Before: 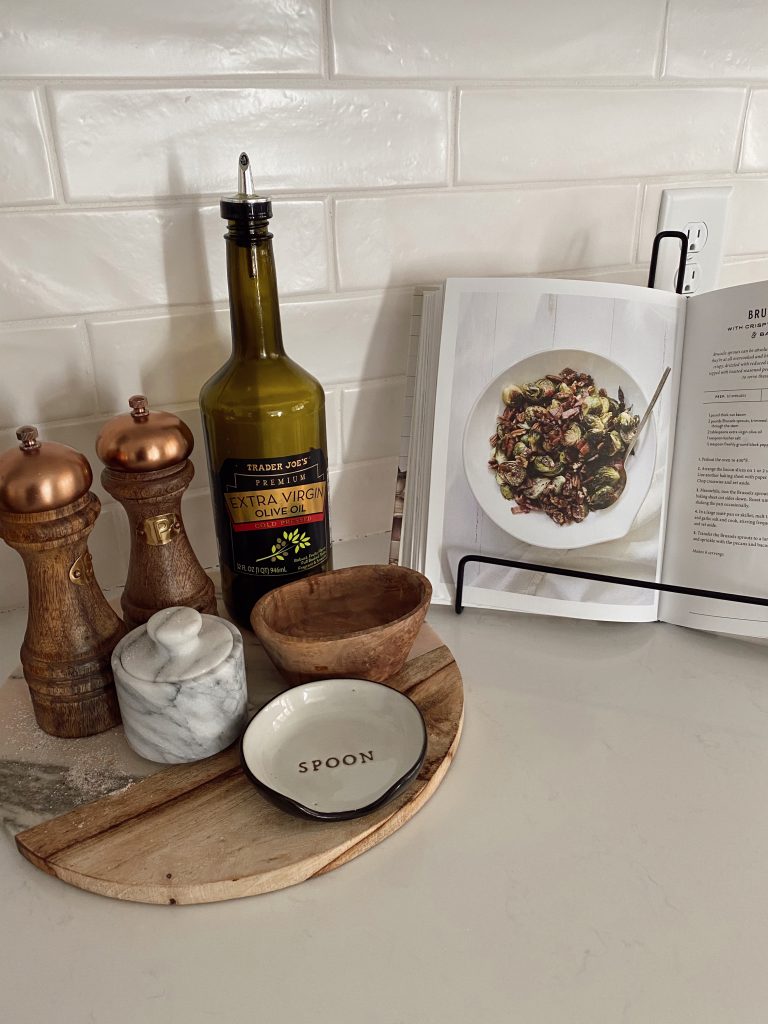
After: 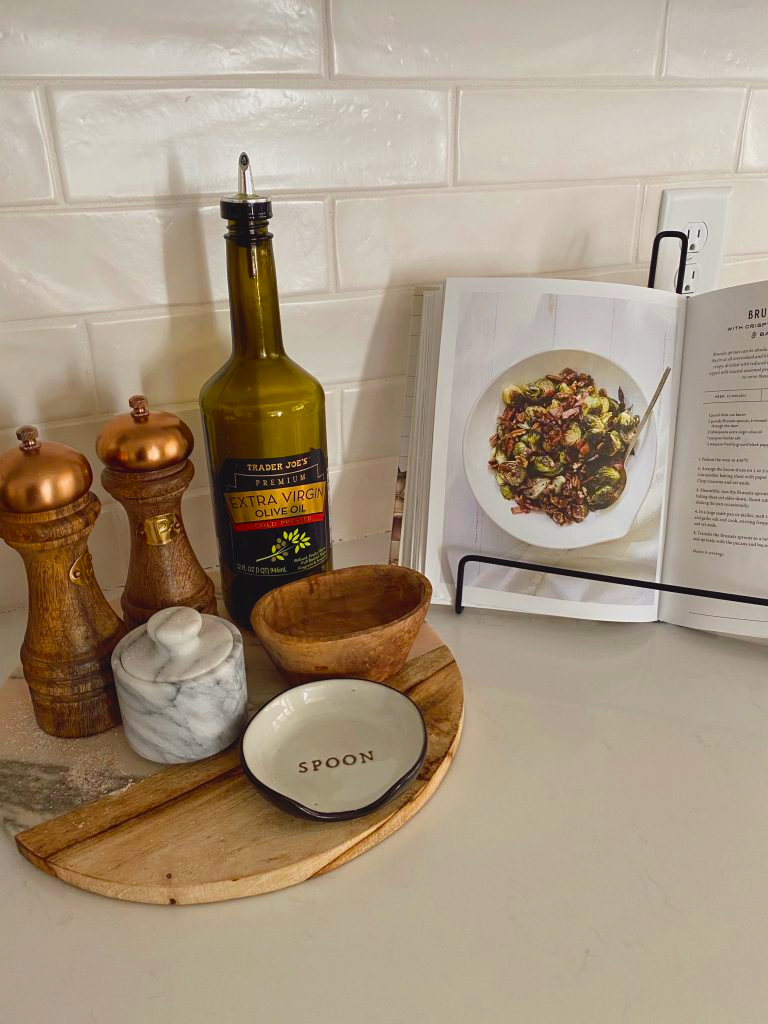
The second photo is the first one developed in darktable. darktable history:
velvia: strength 51%, mid-tones bias 0.51
contrast brightness saturation: contrast -0.1, saturation -0.1
